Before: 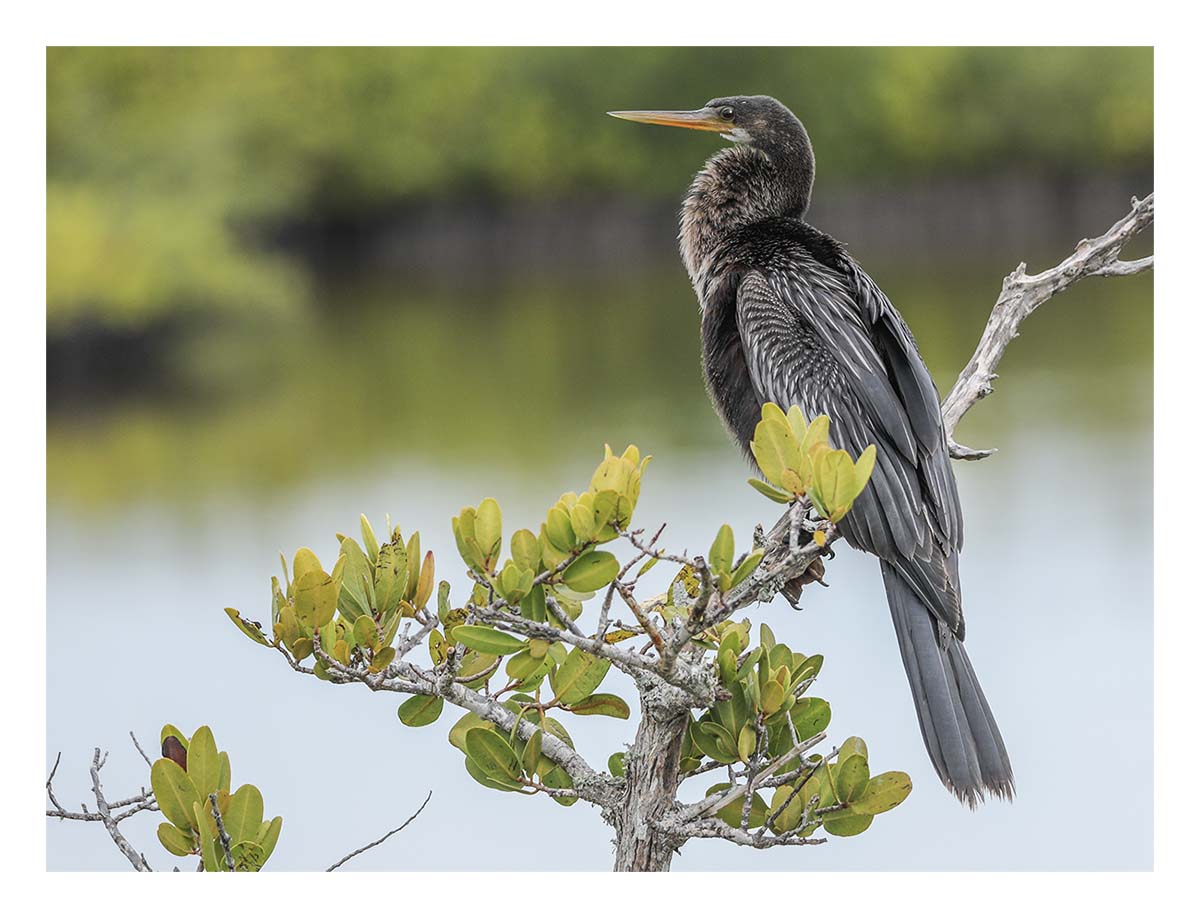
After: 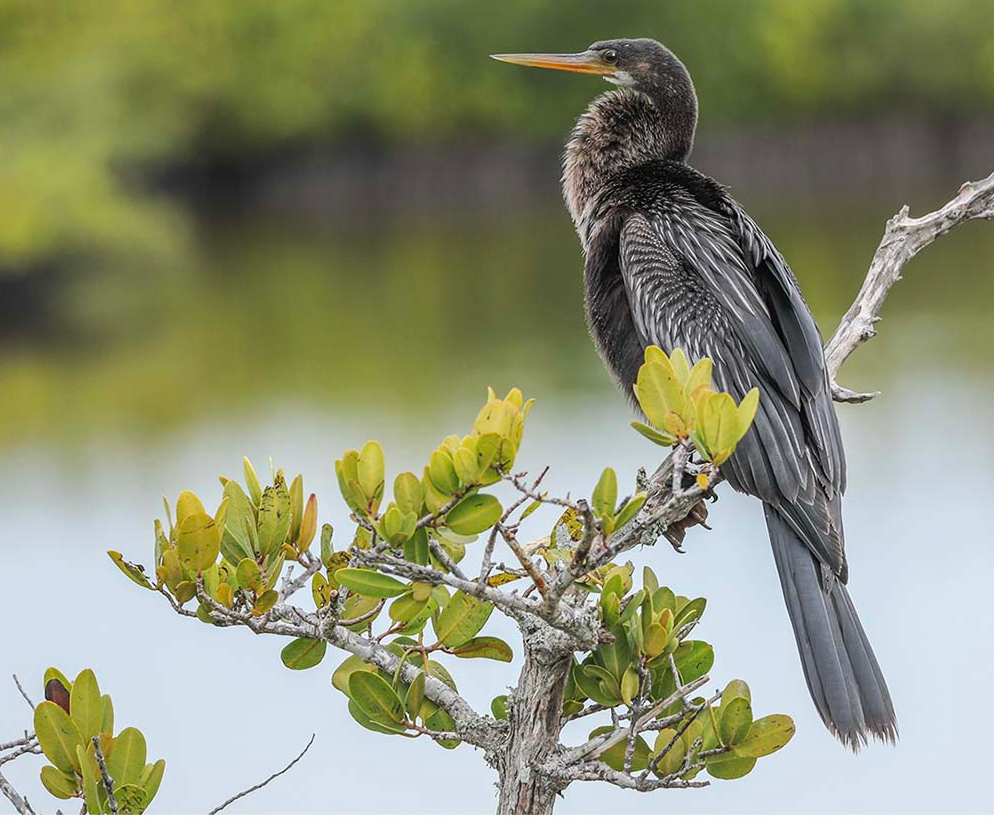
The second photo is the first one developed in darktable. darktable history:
crop: left 9.829%, top 6.308%, right 6.884%, bottom 2.418%
